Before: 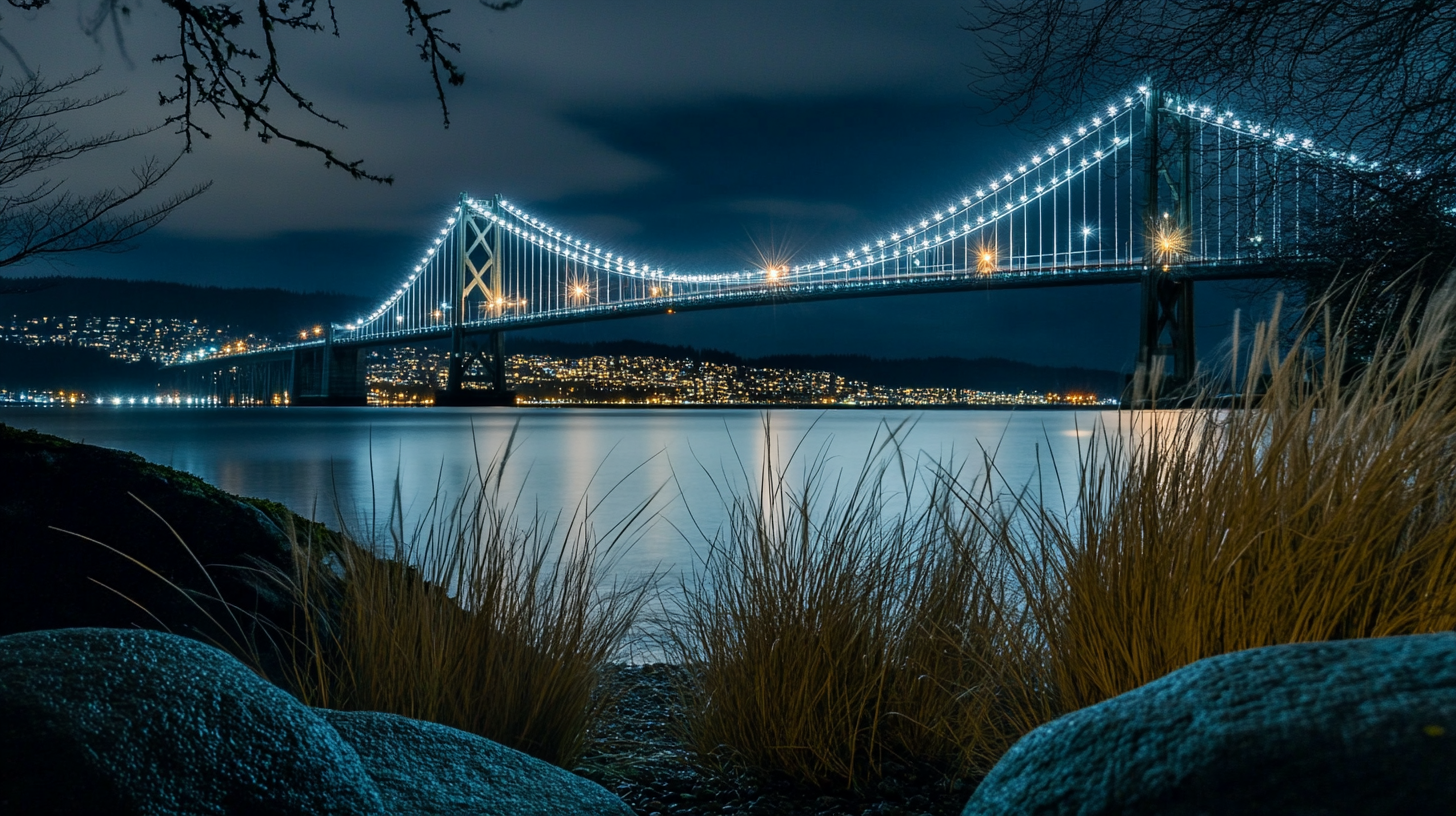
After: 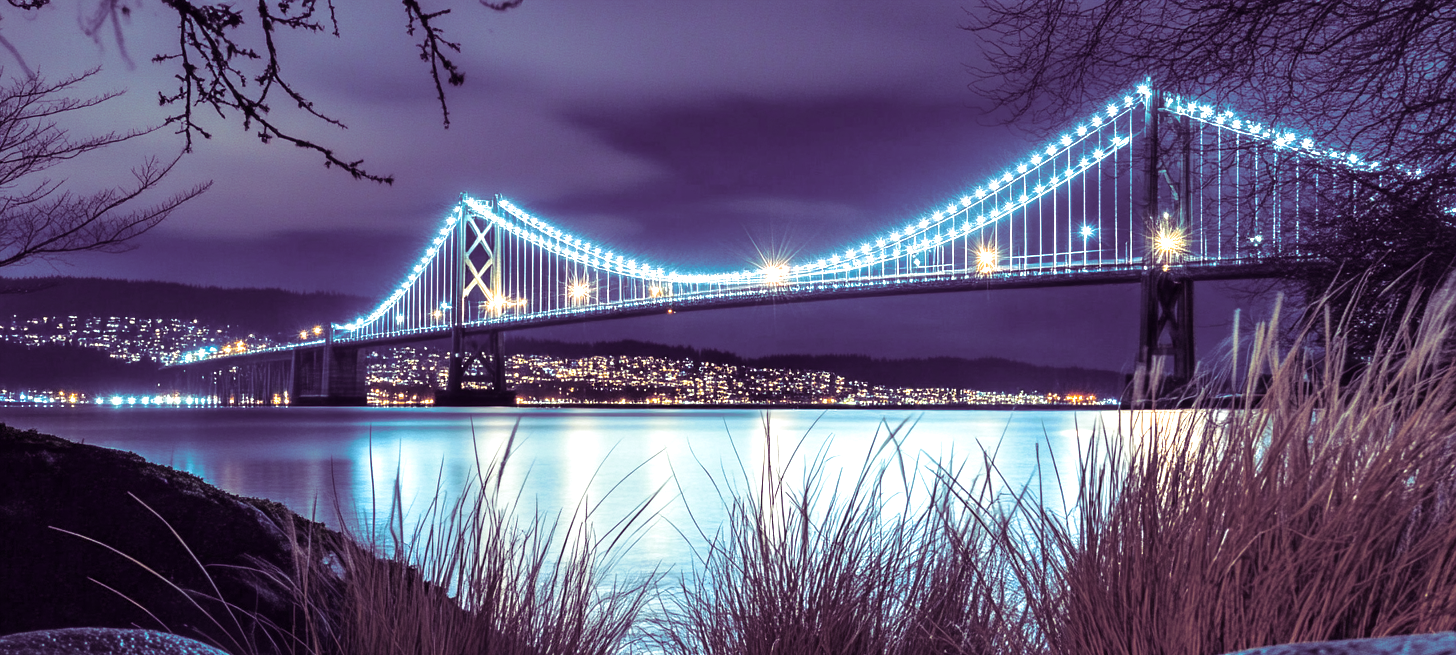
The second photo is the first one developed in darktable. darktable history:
split-toning: shadows › hue 277.2°, shadows › saturation 0.74
crop: bottom 19.644%
exposure: black level correction 0, exposure 1.45 EV, compensate exposure bias true, compensate highlight preservation false
